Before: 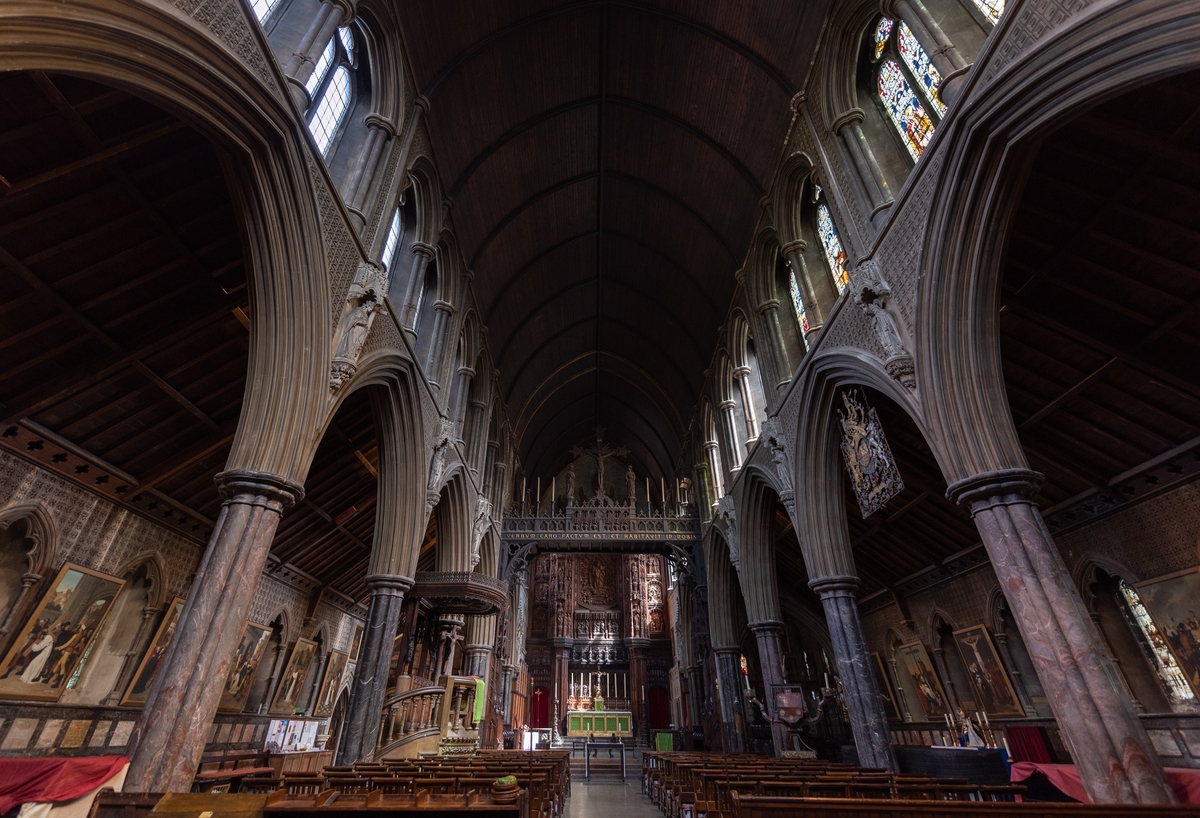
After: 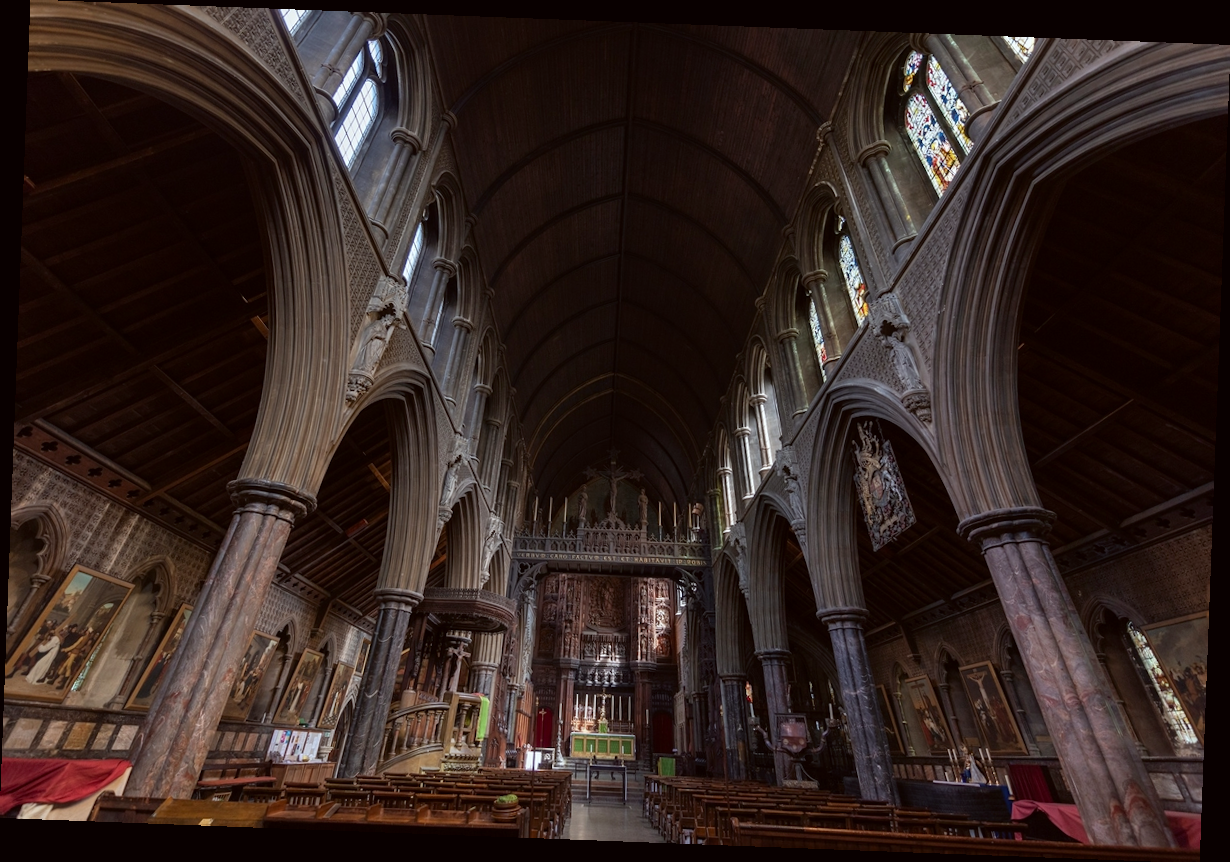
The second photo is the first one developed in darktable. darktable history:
color correction: highlights a* -2.73, highlights b* -2.09, shadows a* 2.41, shadows b* 2.73
rotate and perspective: rotation 2.17°, automatic cropping off
